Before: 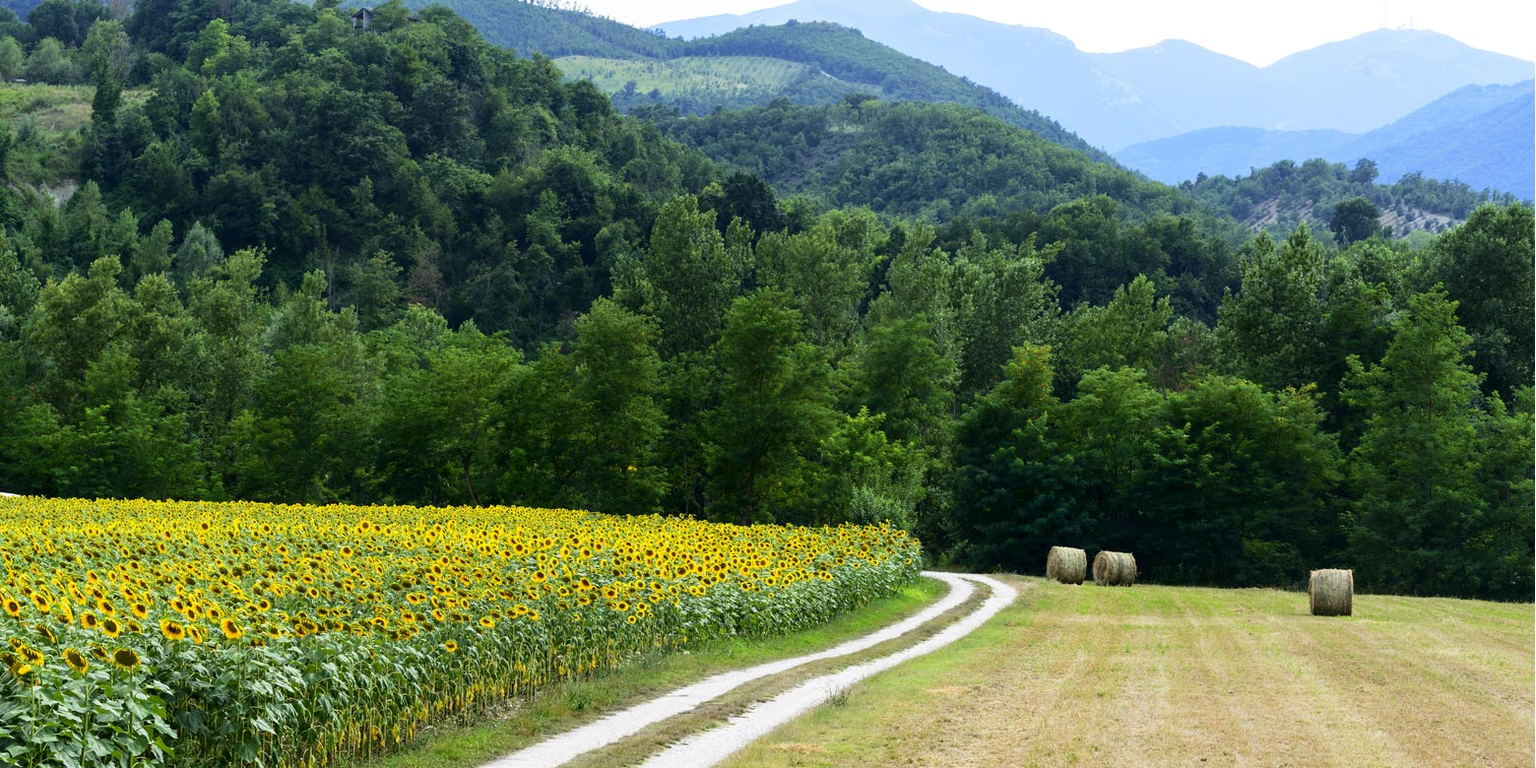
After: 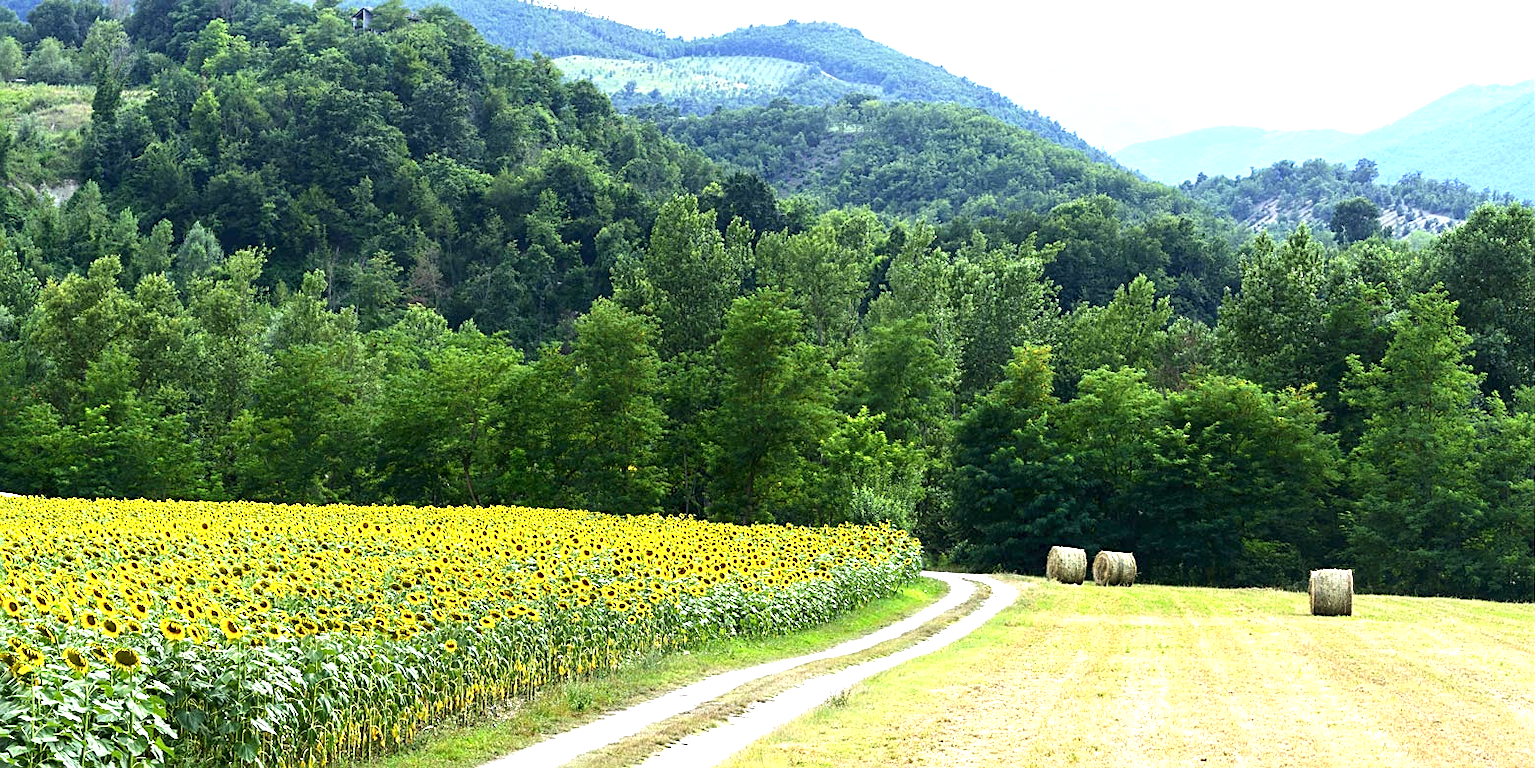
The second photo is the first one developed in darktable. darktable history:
exposure: black level correction 0, exposure 1.106 EV, compensate highlight preservation false
sharpen: on, module defaults
